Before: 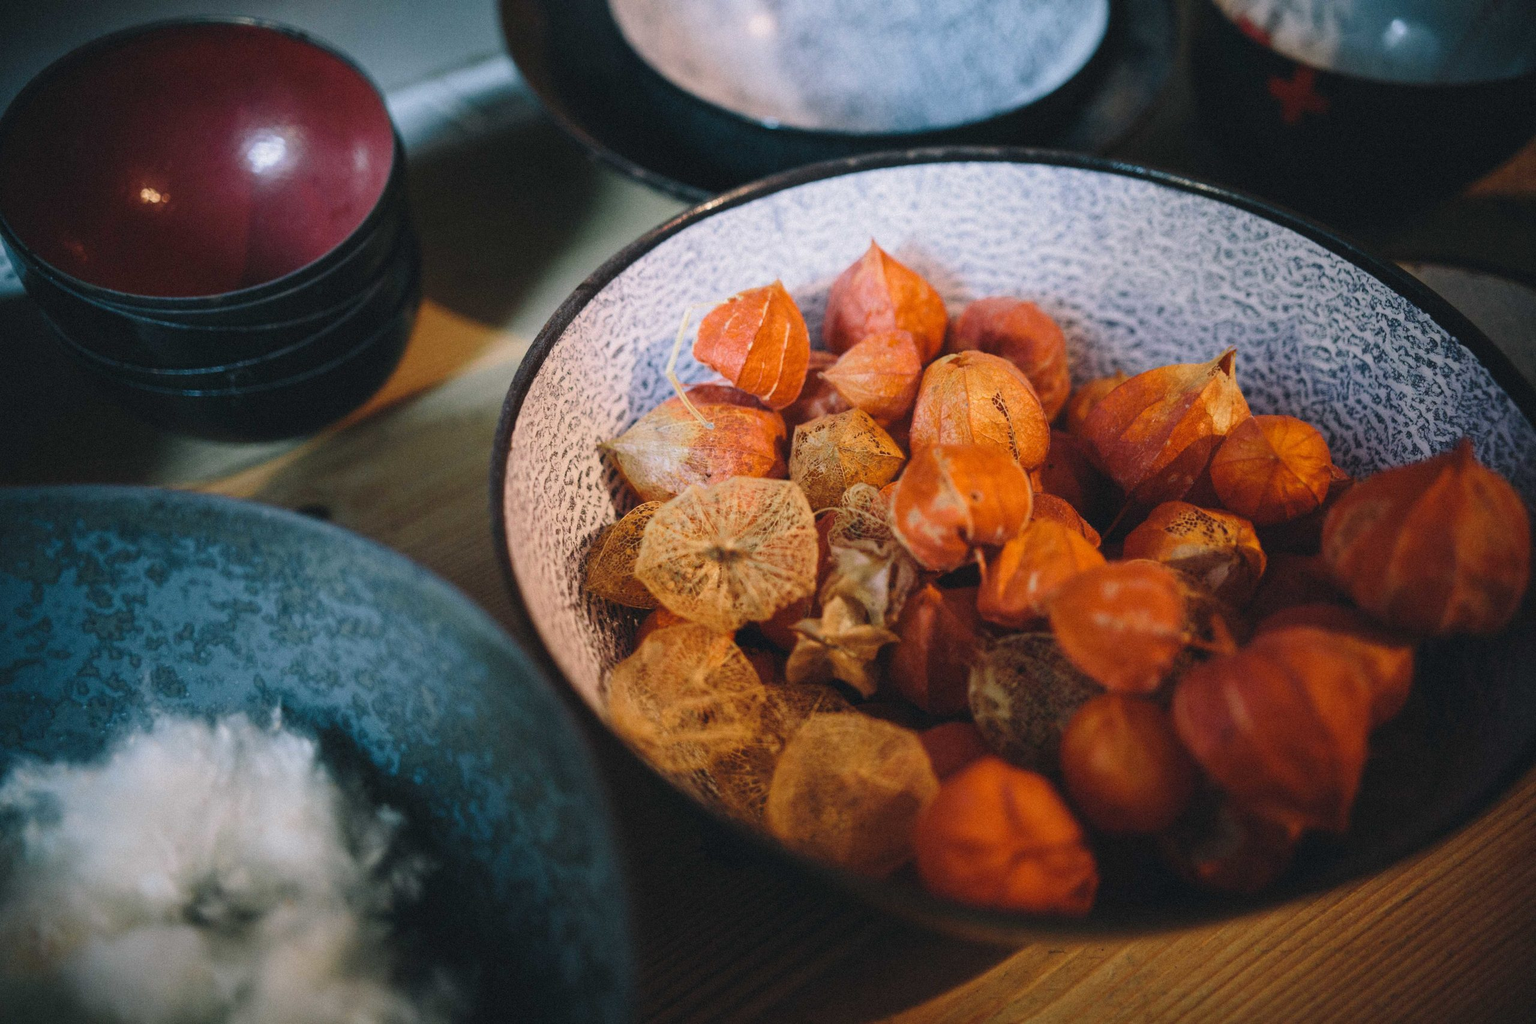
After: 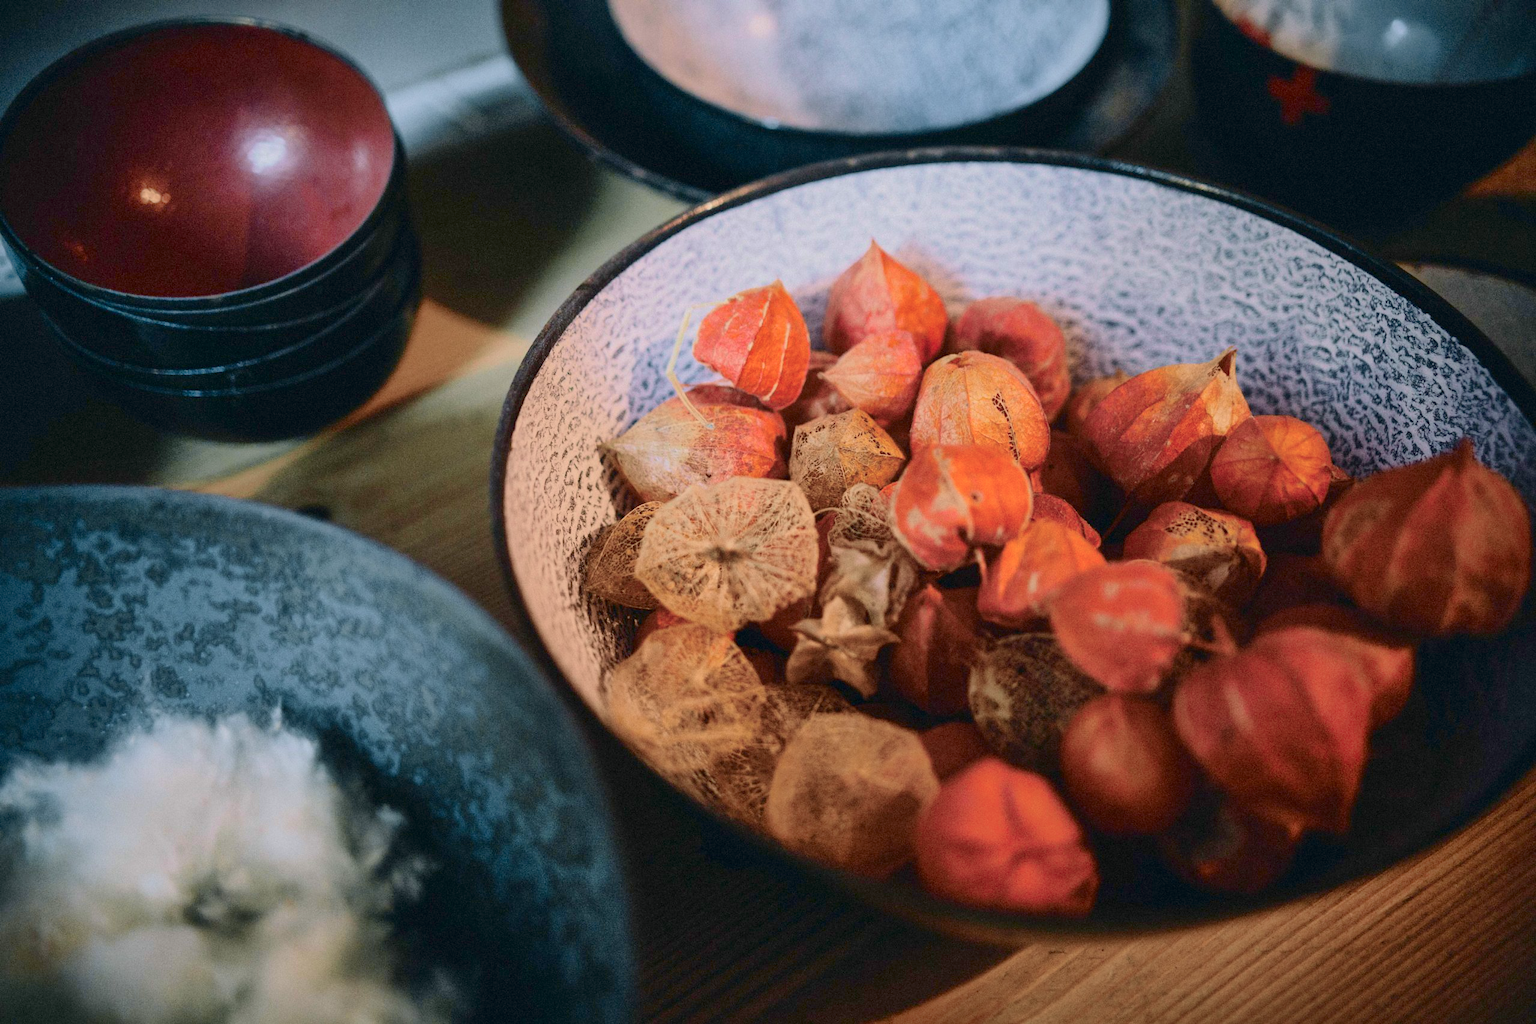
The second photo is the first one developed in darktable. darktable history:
exposure: exposure 0.15 EV, compensate highlight preservation false
tone curve: curves: ch0 [(0, 0) (0.049, 0.01) (0.154, 0.081) (0.491, 0.519) (0.748, 0.765) (1, 0.919)]; ch1 [(0, 0) (0.172, 0.123) (0.317, 0.272) (0.401, 0.422) (0.499, 0.497) (0.531, 0.54) (0.615, 0.603) (0.741, 0.783) (1, 1)]; ch2 [(0, 0) (0.411, 0.424) (0.483, 0.478) (0.544, 0.56) (0.686, 0.638) (1, 1)], color space Lab, independent channels, preserve colors none
shadows and highlights: on, module defaults
